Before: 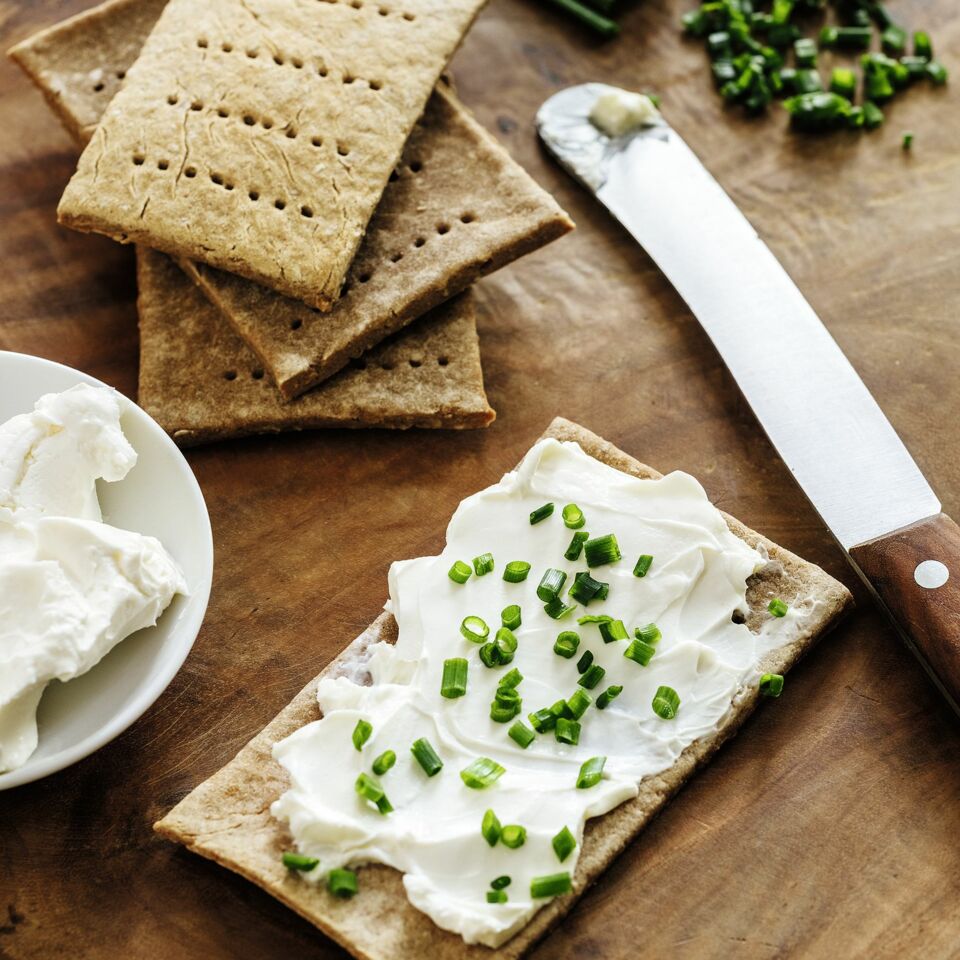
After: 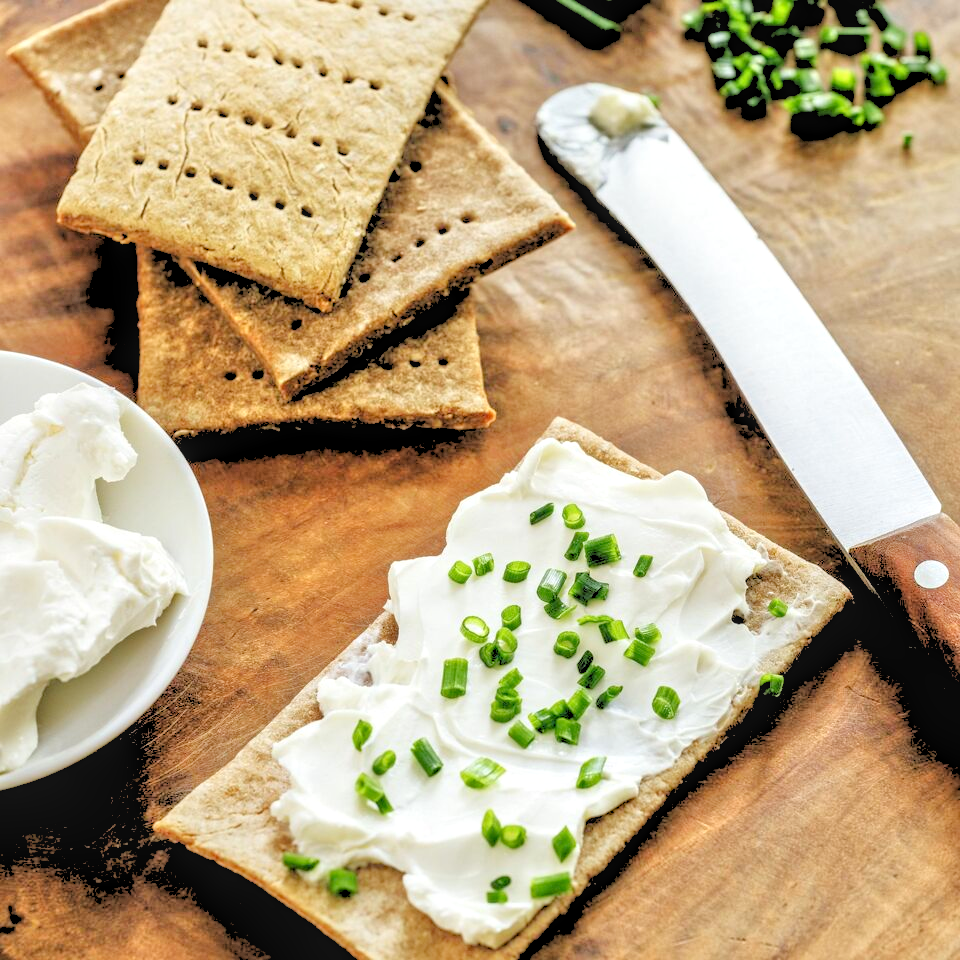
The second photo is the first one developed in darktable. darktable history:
rgb levels: levels [[0.027, 0.429, 0.996], [0, 0.5, 1], [0, 0.5, 1]]
tone equalizer: -7 EV 0.15 EV, -6 EV 0.6 EV, -5 EV 1.15 EV, -4 EV 1.33 EV, -3 EV 1.15 EV, -2 EV 0.6 EV, -1 EV 0.15 EV, mask exposure compensation -0.5 EV
local contrast: on, module defaults
